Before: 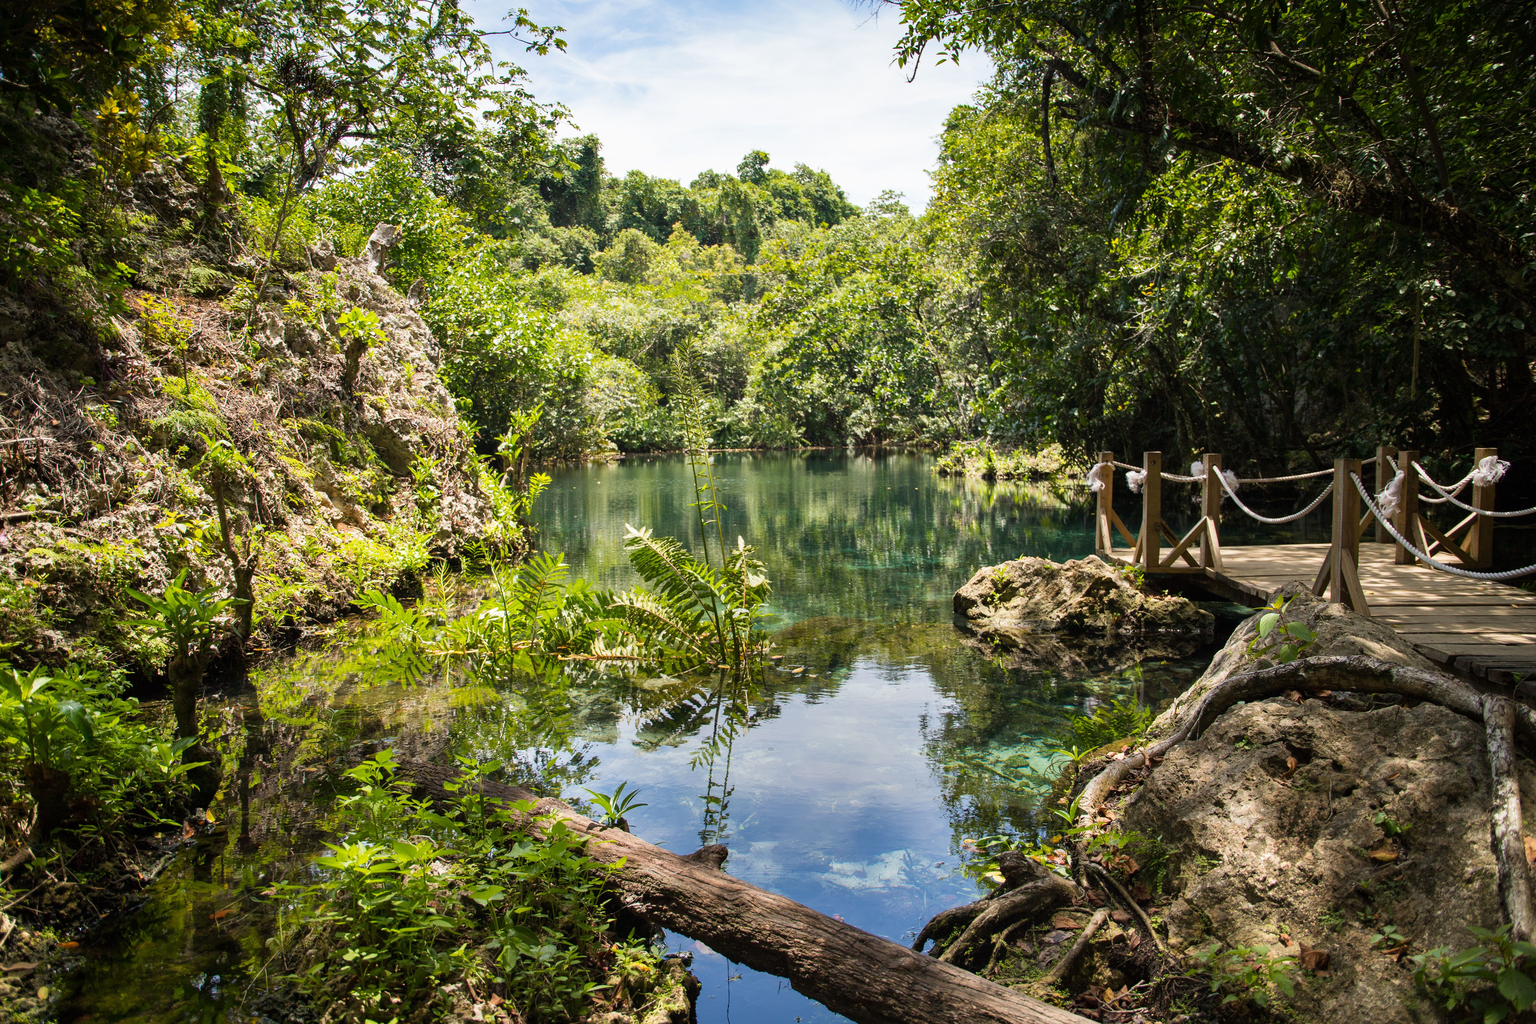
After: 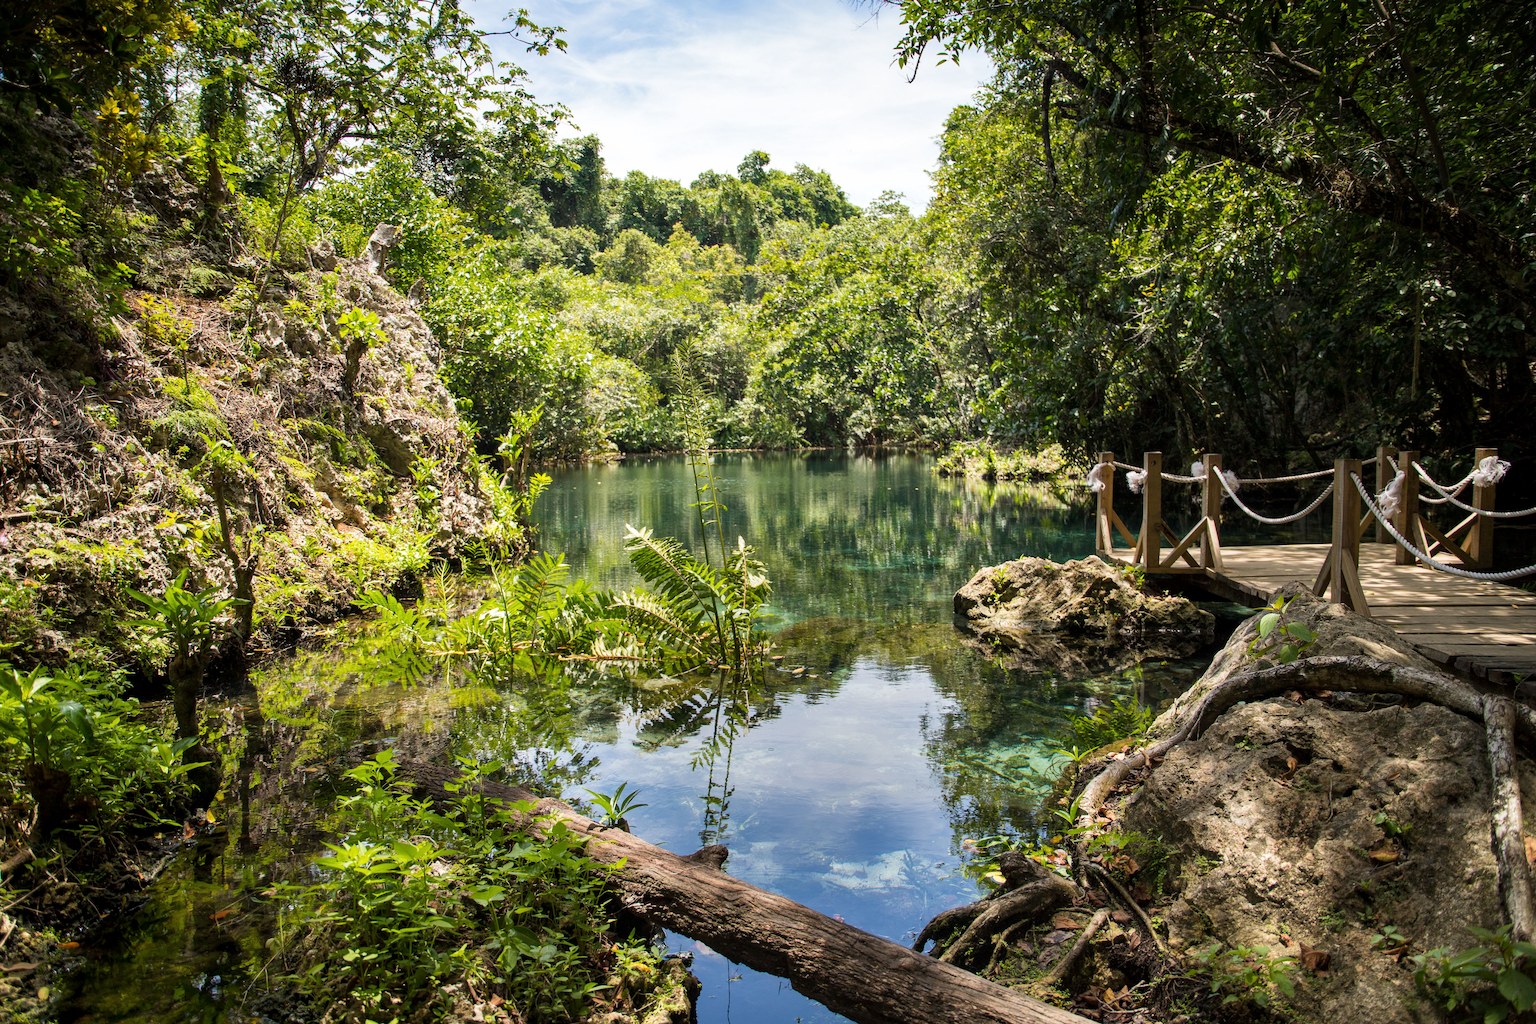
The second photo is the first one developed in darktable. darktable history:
local contrast: highlights 100%, shadows 99%, detail 119%, midtone range 0.2
